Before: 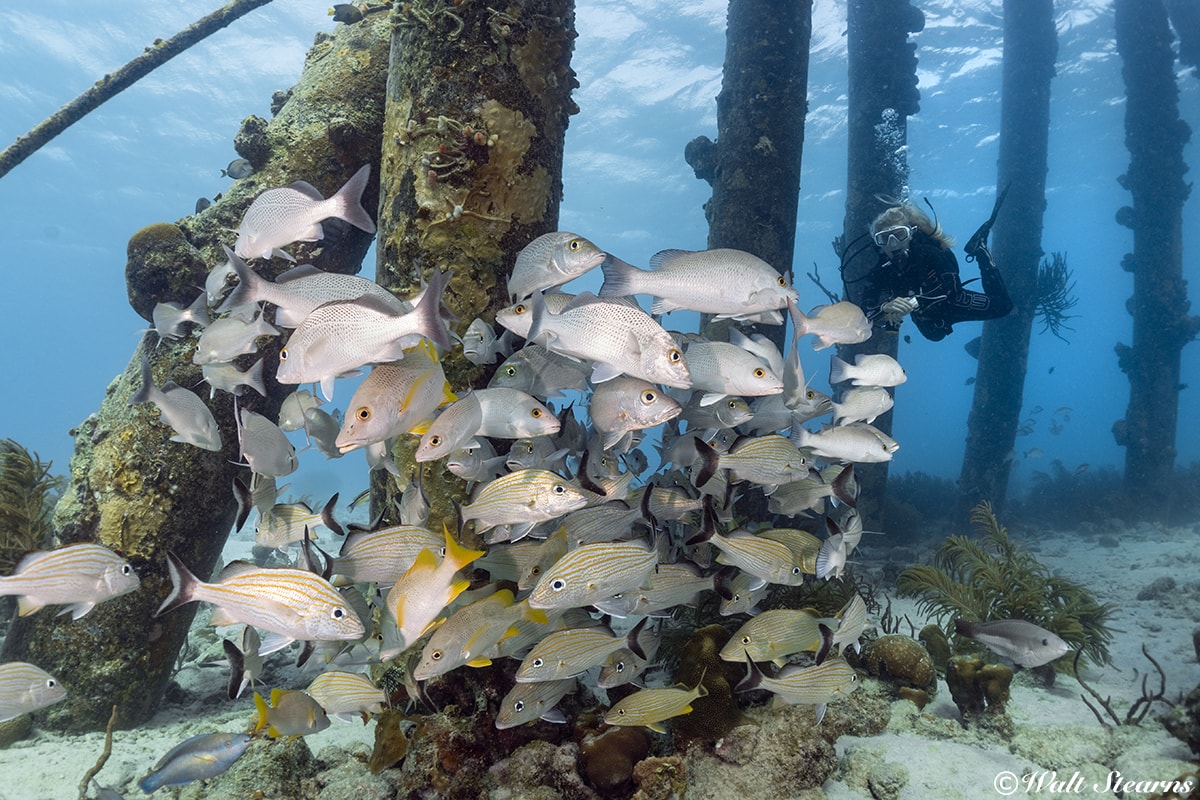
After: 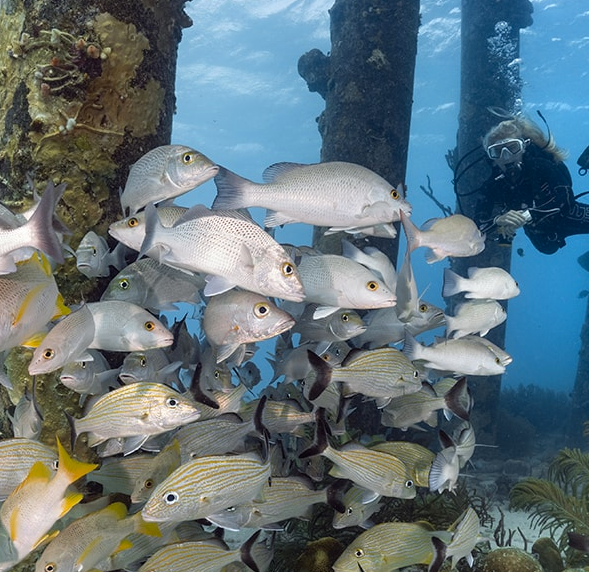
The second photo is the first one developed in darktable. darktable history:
crop: left 32.308%, top 10.955%, right 18.575%, bottom 17.539%
color correction: highlights b* -0.002, saturation 1.06
